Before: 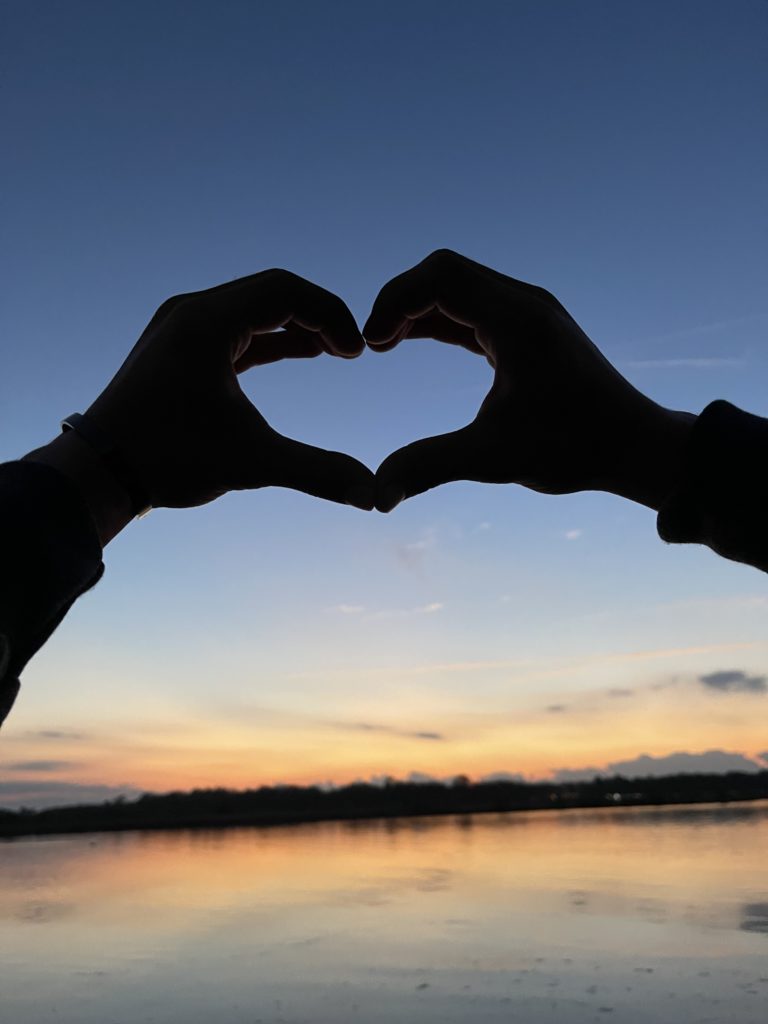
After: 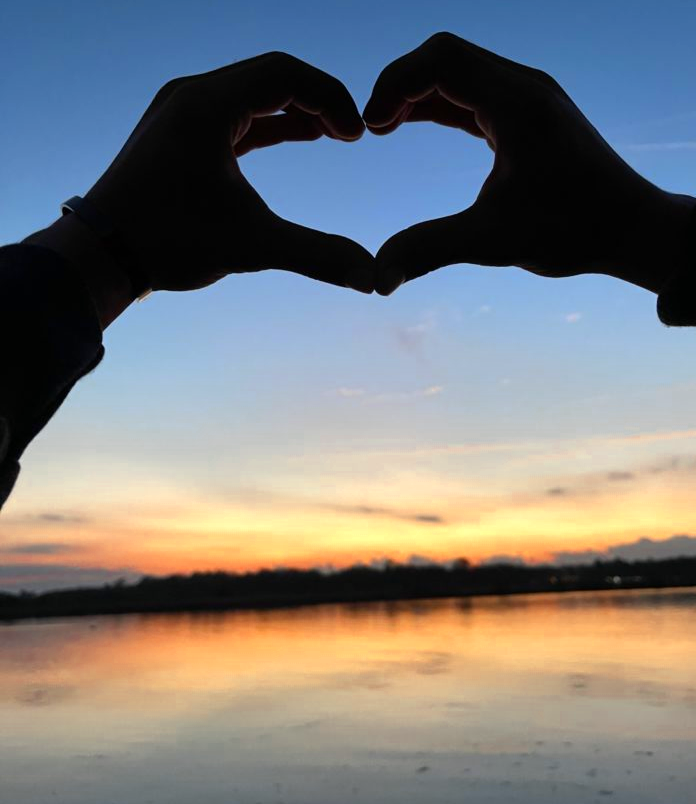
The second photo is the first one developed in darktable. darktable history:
shadows and highlights: radius 105.85, shadows 23.43, highlights -58.08, low approximation 0.01, soften with gaussian
crop: top 21.22%, right 9.327%, bottom 0.237%
color zones: curves: ch0 [(0.004, 0.305) (0.261, 0.623) (0.389, 0.399) (0.708, 0.571) (0.947, 0.34)]; ch1 [(0.025, 0.645) (0.229, 0.584) (0.326, 0.551) (0.484, 0.262) (0.757, 0.643)]
